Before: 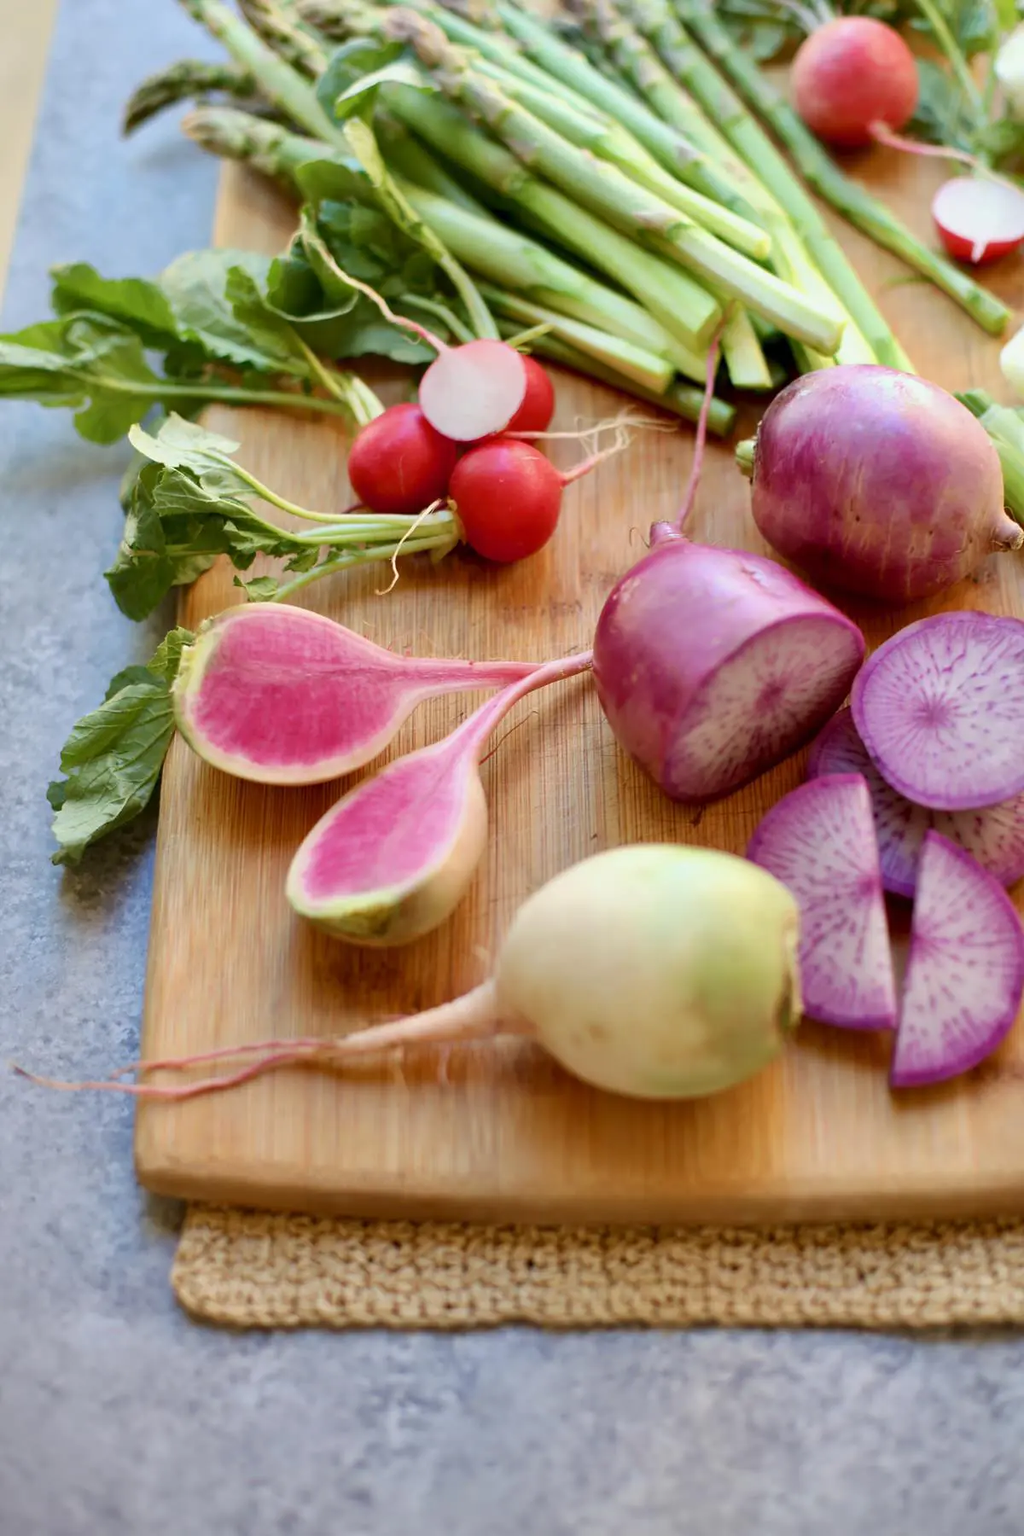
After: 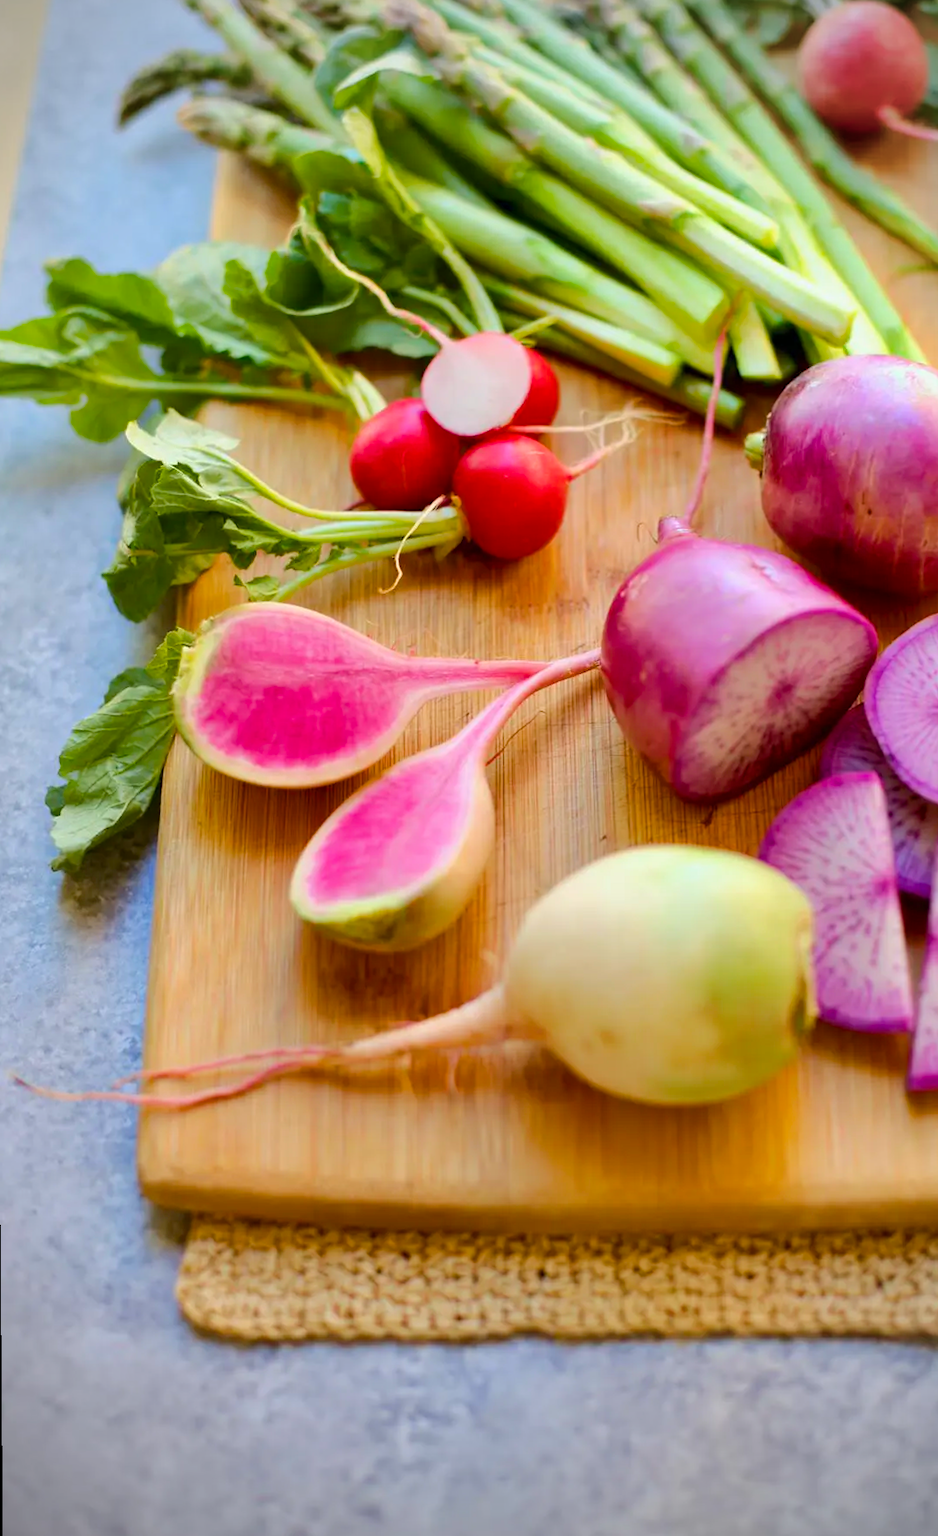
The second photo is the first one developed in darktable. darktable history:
crop: right 9.509%, bottom 0.031%
rotate and perspective: rotation -0.45°, automatic cropping original format, crop left 0.008, crop right 0.992, crop top 0.012, crop bottom 0.988
color balance rgb: perceptual saturation grading › global saturation 25%, perceptual brilliance grading › mid-tones 10%, perceptual brilliance grading › shadows 15%, global vibrance 20%
vignetting: on, module defaults
white balance: emerald 1
